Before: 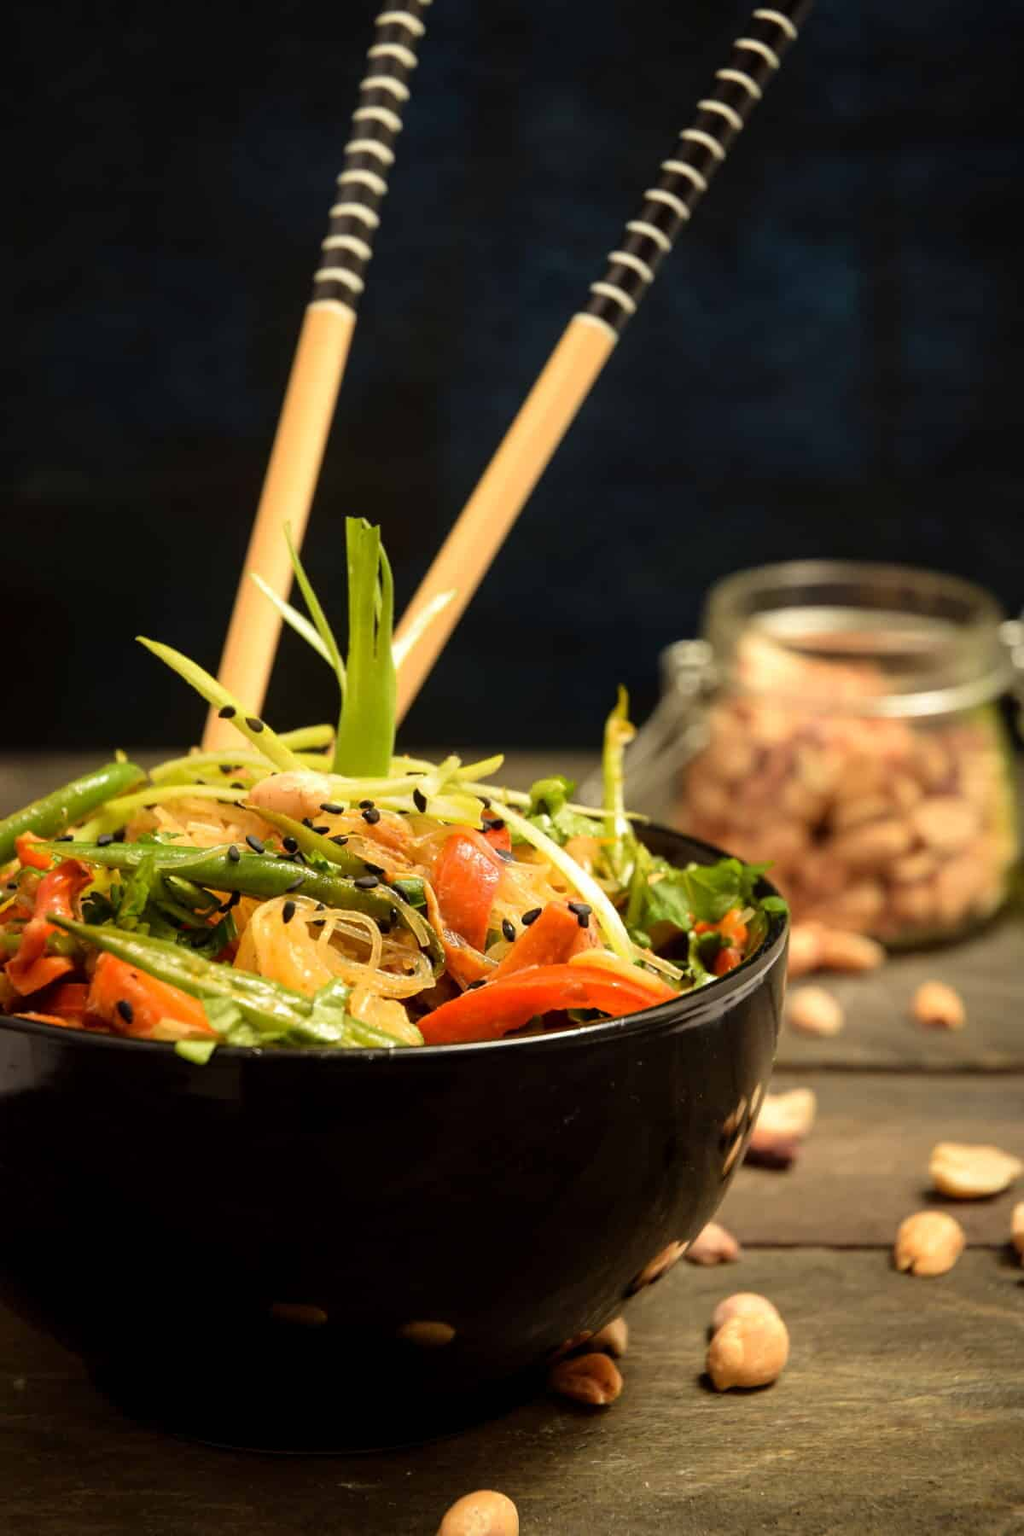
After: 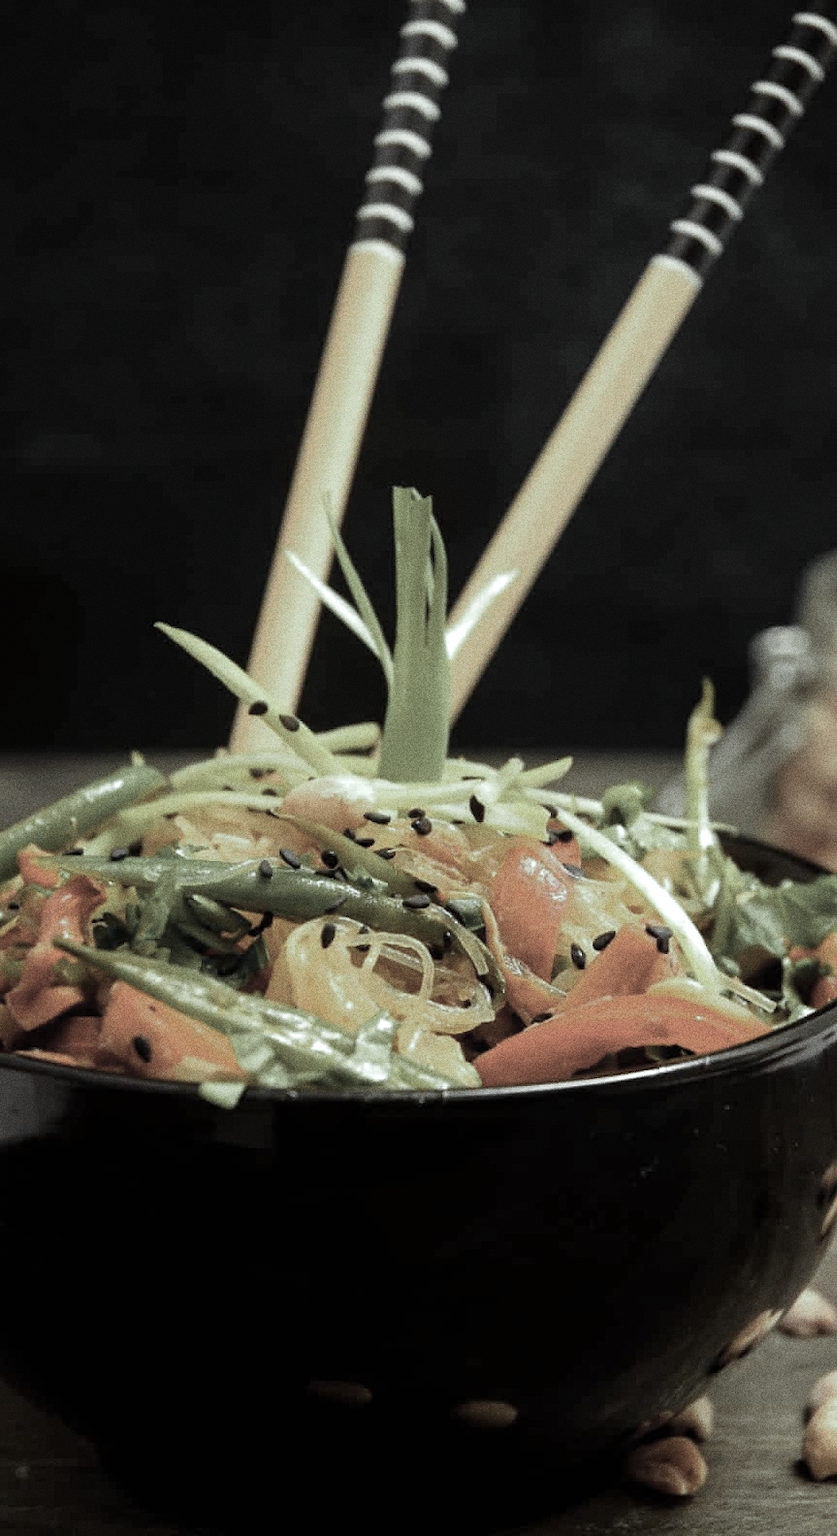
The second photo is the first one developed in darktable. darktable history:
grain: coarseness 9.61 ISO, strength 35.62%
levels: levels [0, 0.51, 1]
crop: top 5.803%, right 27.864%, bottom 5.804%
exposure: exposure -0.041 EV, compensate highlight preservation false
rgb levels: preserve colors max RGB
color zones: curves: ch0 [(0, 0.613) (0.01, 0.613) (0.245, 0.448) (0.498, 0.529) (0.642, 0.665) (0.879, 0.777) (0.99, 0.613)]; ch1 [(0, 0.035) (0.121, 0.189) (0.259, 0.197) (0.415, 0.061) (0.589, 0.022) (0.732, 0.022) (0.857, 0.026) (0.991, 0.053)]
color balance rgb: shadows lift › chroma 7.23%, shadows lift › hue 246.48°, highlights gain › chroma 5.38%, highlights gain › hue 196.93°, white fulcrum 1 EV
